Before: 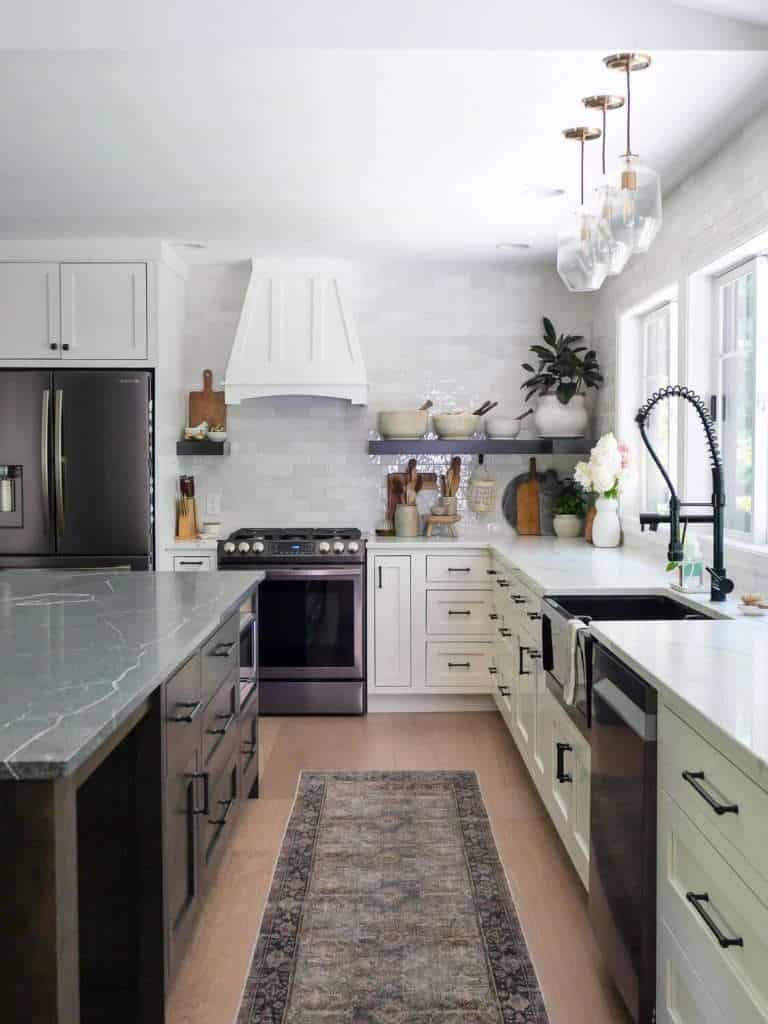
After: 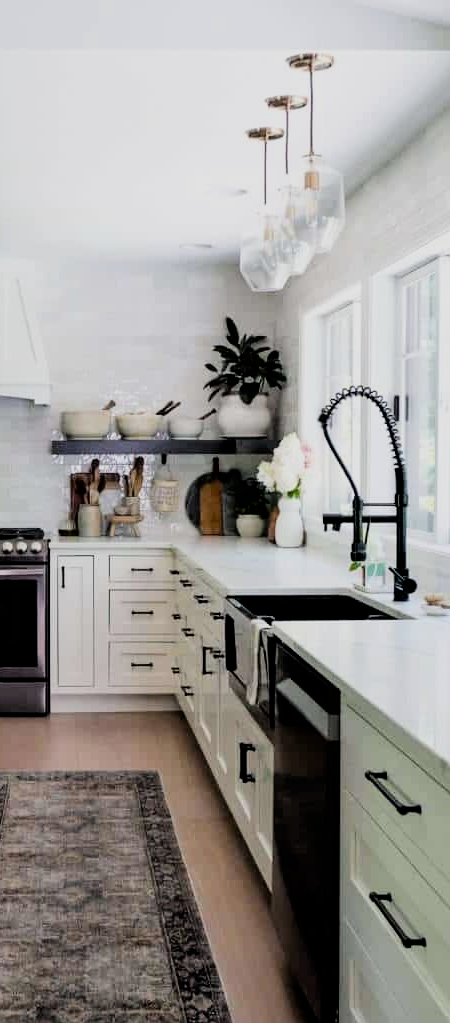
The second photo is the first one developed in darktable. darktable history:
exposure: black level correction 0.009, exposure -0.159 EV, compensate highlight preservation false
filmic rgb: black relative exposure -5 EV, hardness 2.88, contrast 1.4, highlights saturation mix -30%
crop: left 41.402%
